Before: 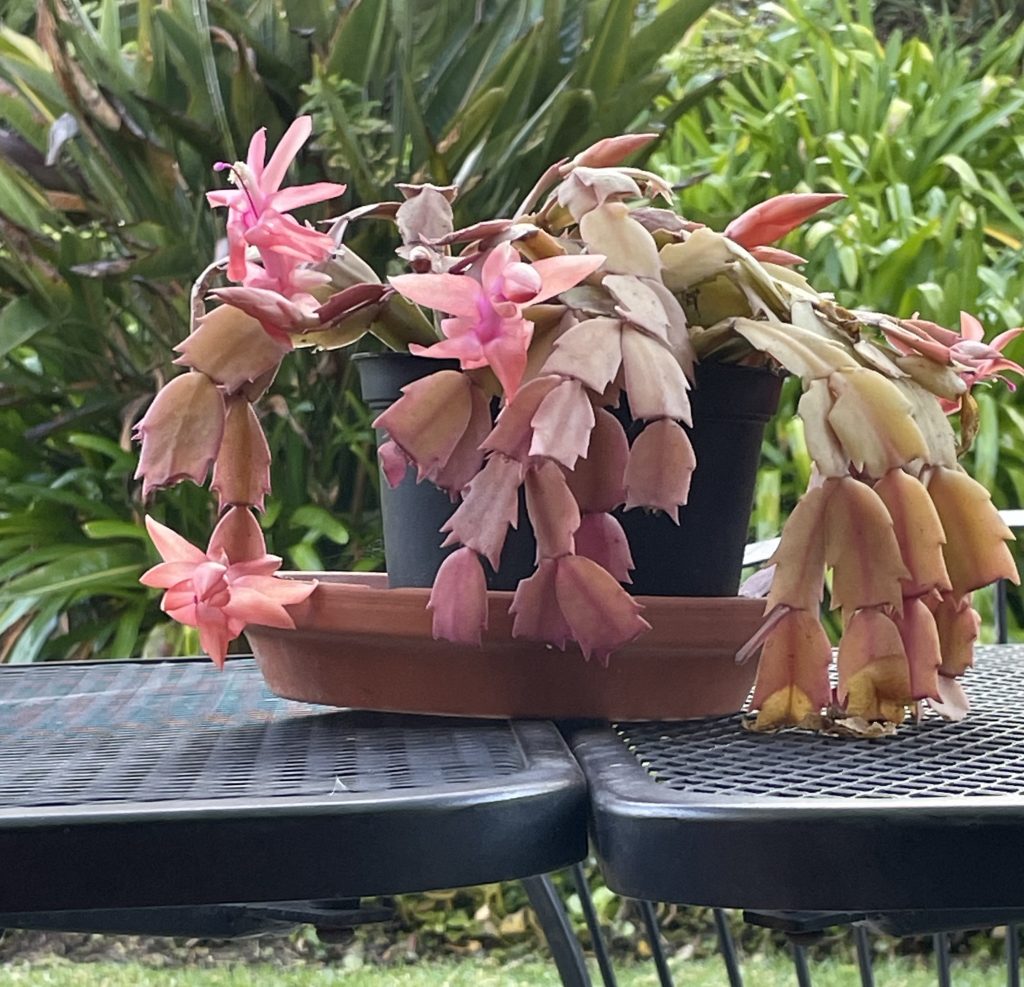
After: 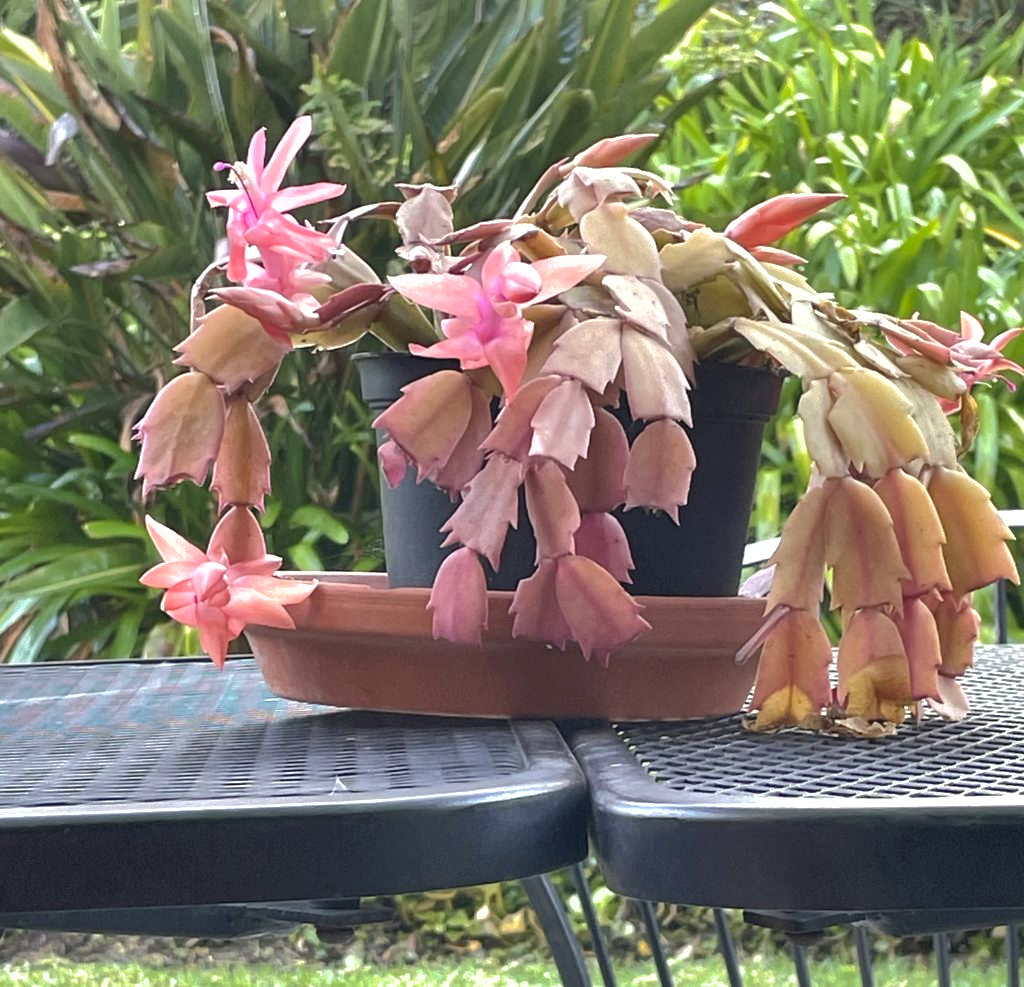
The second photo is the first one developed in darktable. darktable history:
exposure: black level correction -0.002, exposure 0.529 EV, compensate exposure bias true, compensate highlight preservation false
shadows and highlights: shadows 40.11, highlights -59.81
tone equalizer: mask exposure compensation -0.515 EV
